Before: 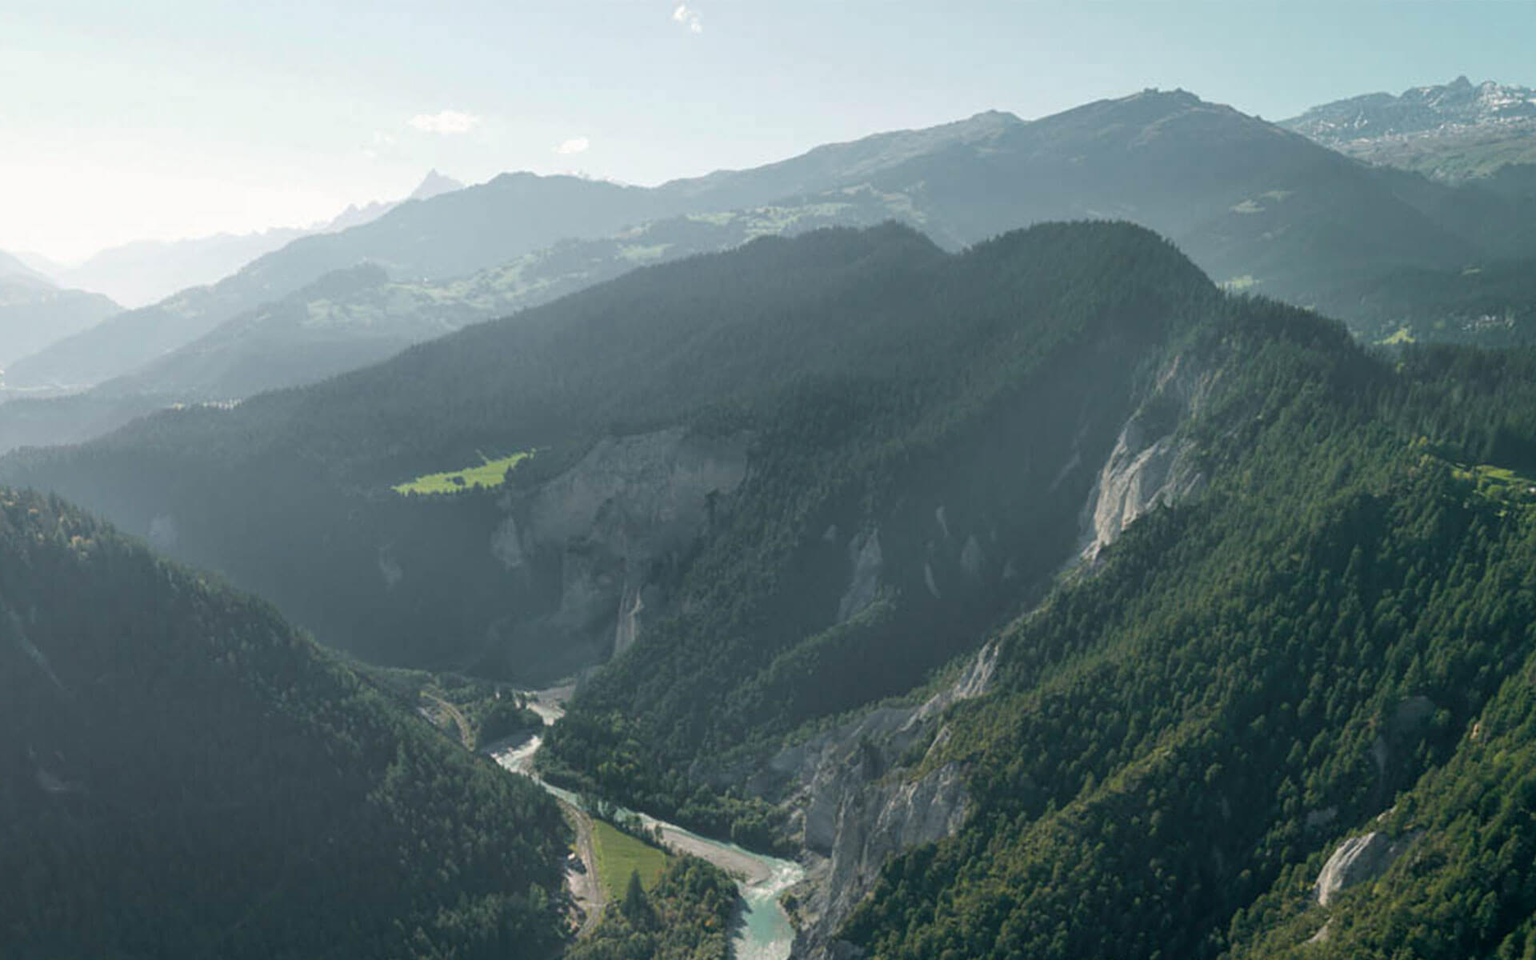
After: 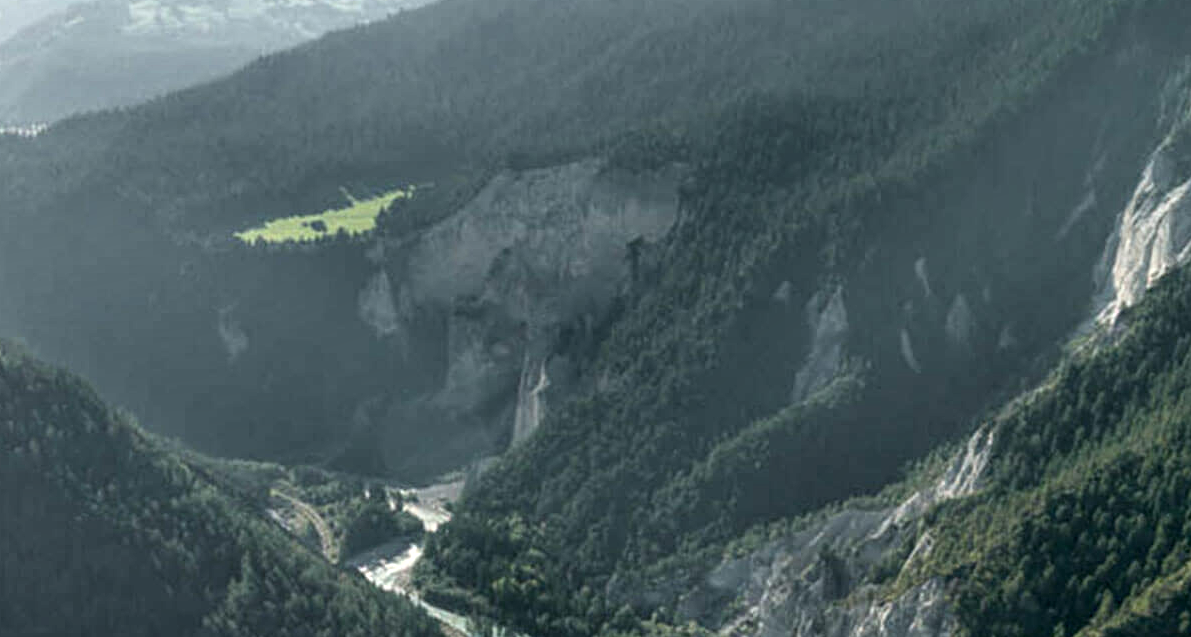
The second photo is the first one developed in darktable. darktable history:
local contrast: highlights 0%, shadows 0%, detail 182%
crop: left 13.312%, top 31.28%, right 24.627%, bottom 15.582%
